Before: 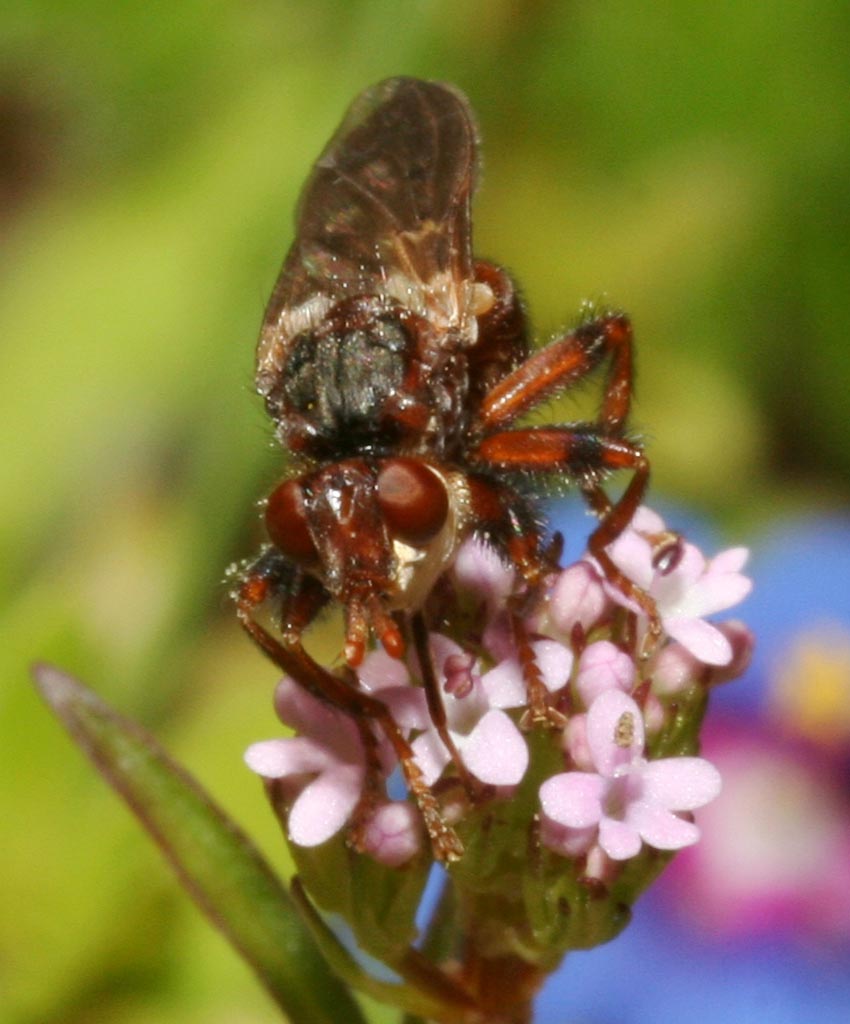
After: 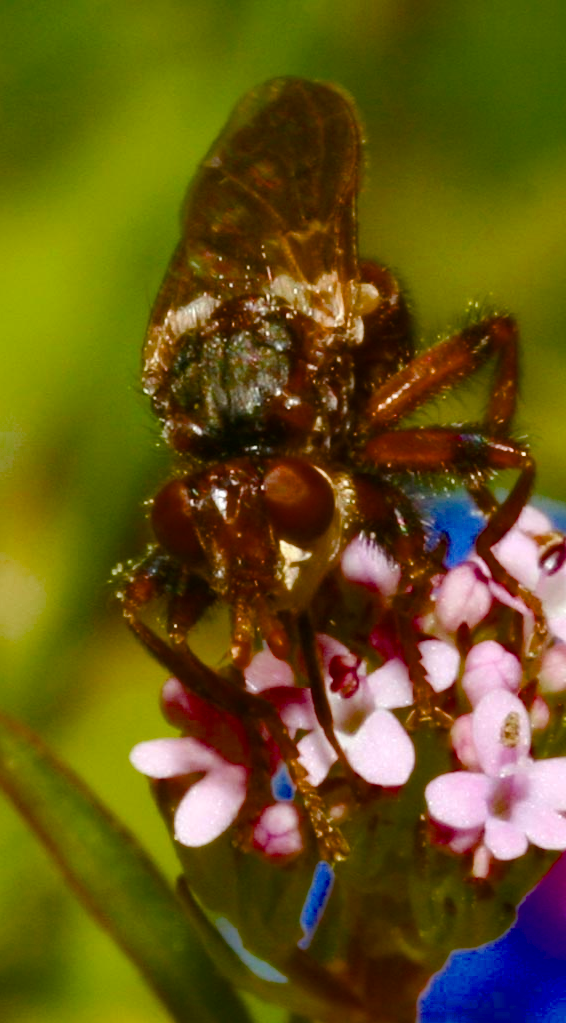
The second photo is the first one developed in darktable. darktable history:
crop and rotate: left 13.413%, right 19.885%
color balance rgb: shadows lift › hue 87.09°, perceptual saturation grading › global saturation 40.677%, perceptual saturation grading › highlights -25.102%, perceptual saturation grading › mid-tones 35.131%, perceptual saturation grading › shadows 35.5%, saturation formula JzAzBz (2021)
